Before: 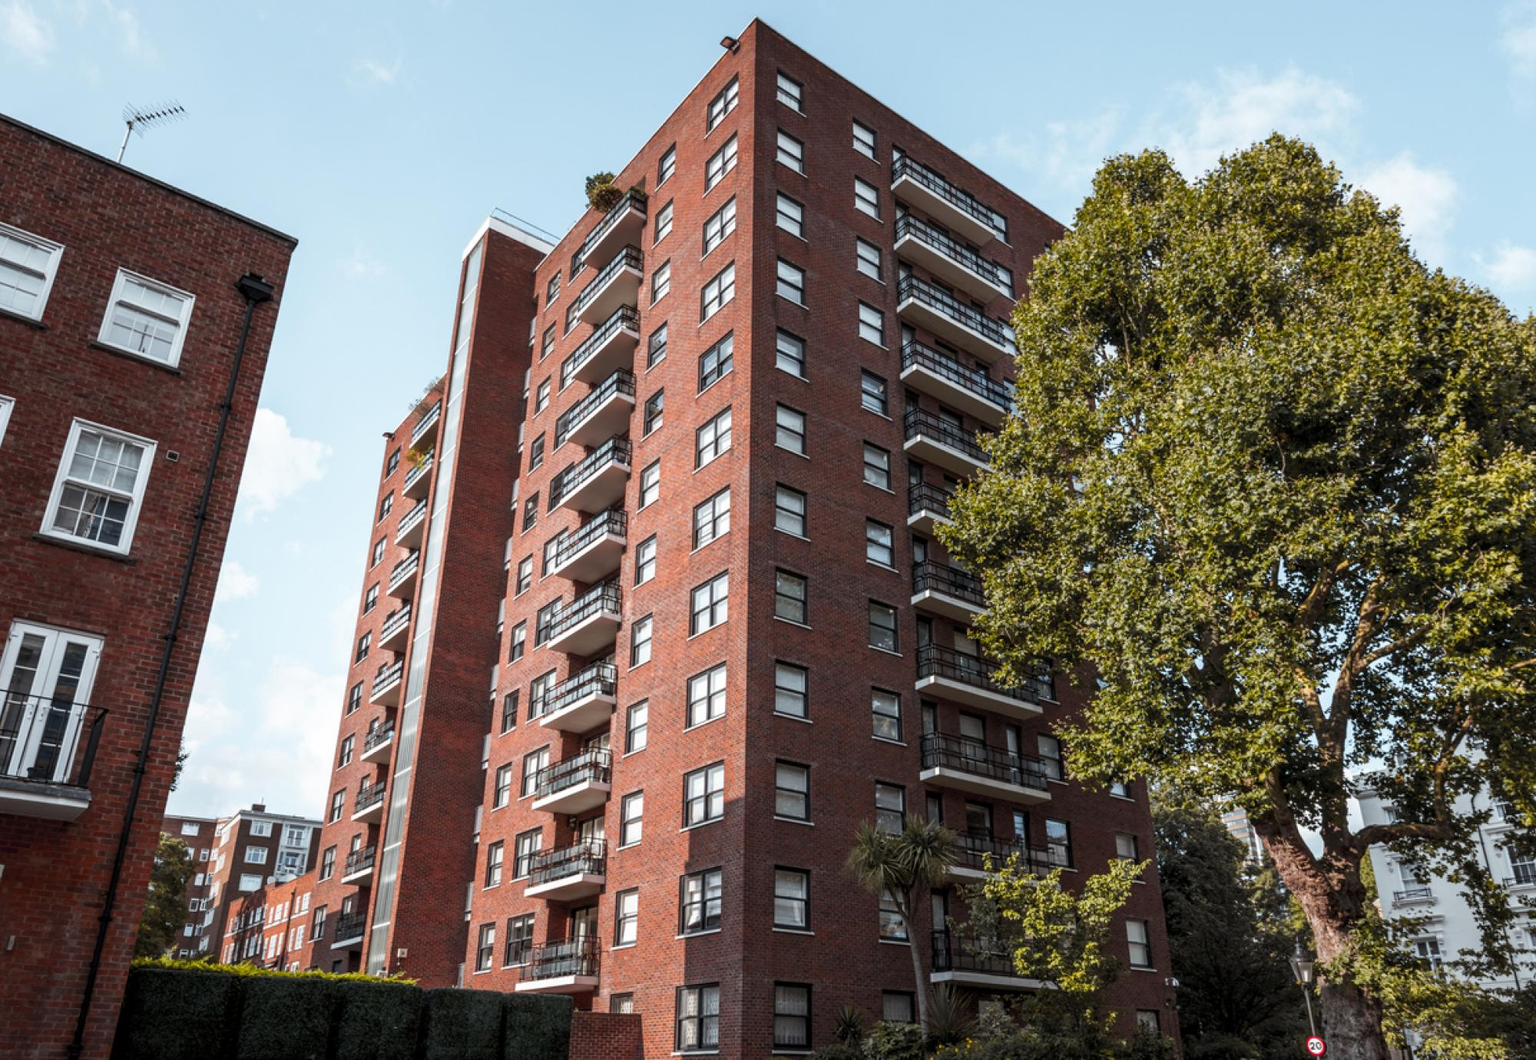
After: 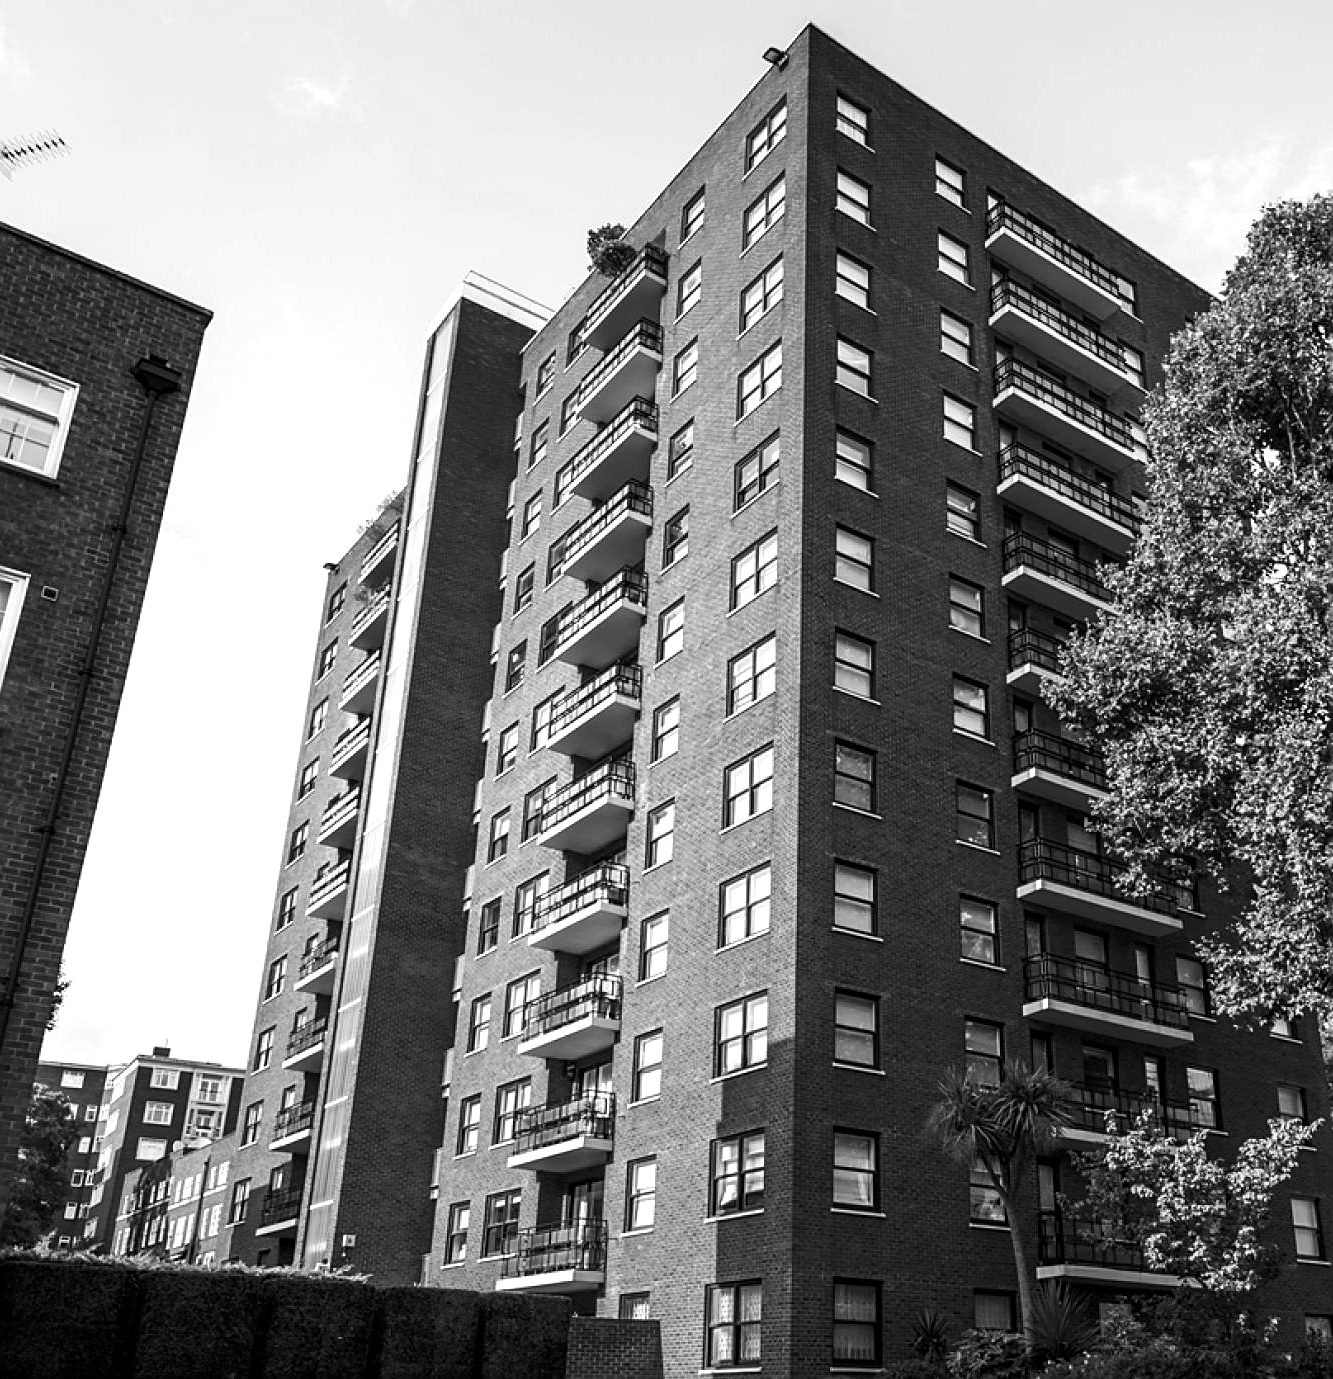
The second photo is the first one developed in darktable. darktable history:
crop and rotate: left 8.786%, right 24.548%
tone equalizer: -8 EV -0.417 EV, -7 EV -0.389 EV, -6 EV -0.333 EV, -5 EV -0.222 EV, -3 EV 0.222 EV, -2 EV 0.333 EV, -1 EV 0.389 EV, +0 EV 0.417 EV, edges refinement/feathering 500, mask exposure compensation -1.57 EV, preserve details no
sharpen: on, module defaults
monochrome: on, module defaults
